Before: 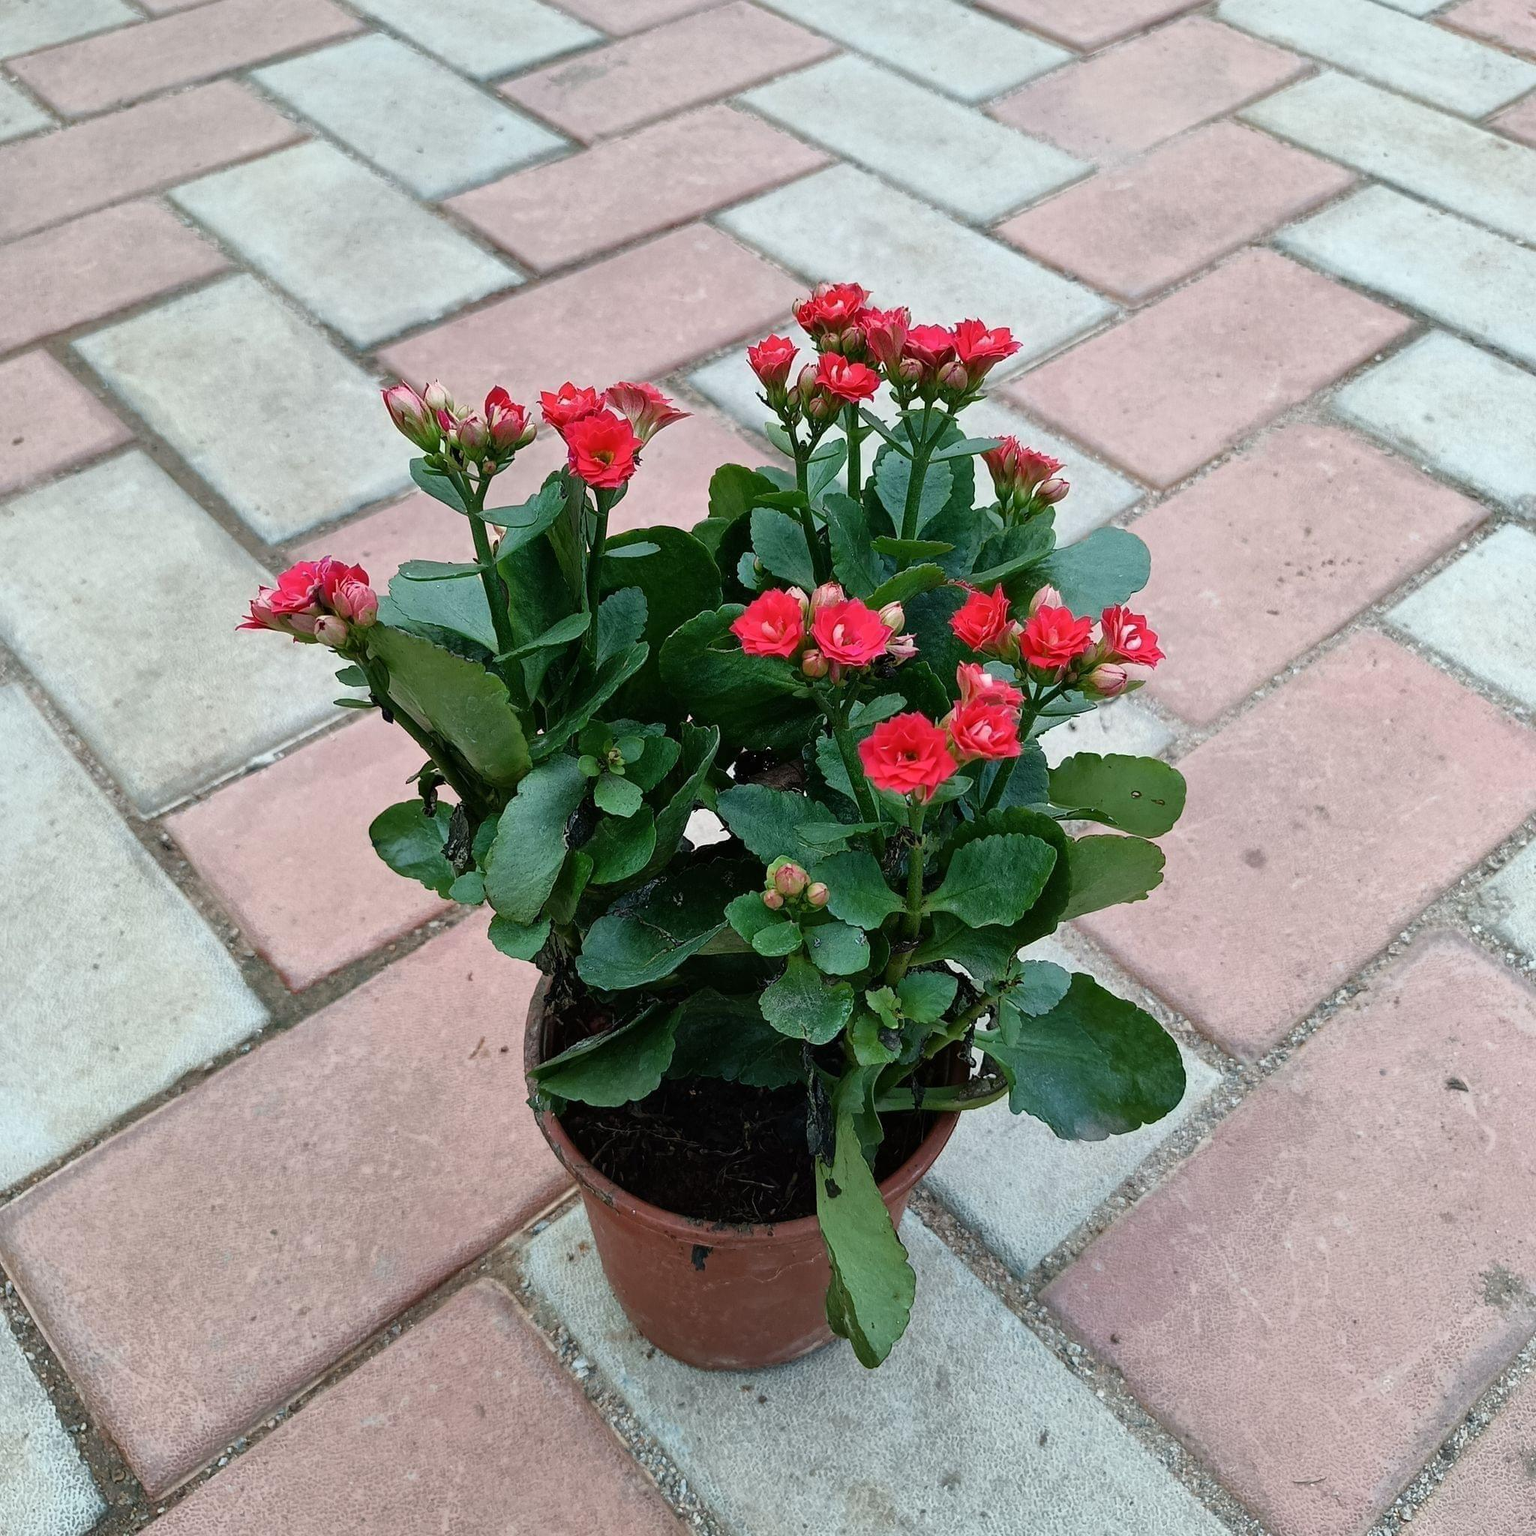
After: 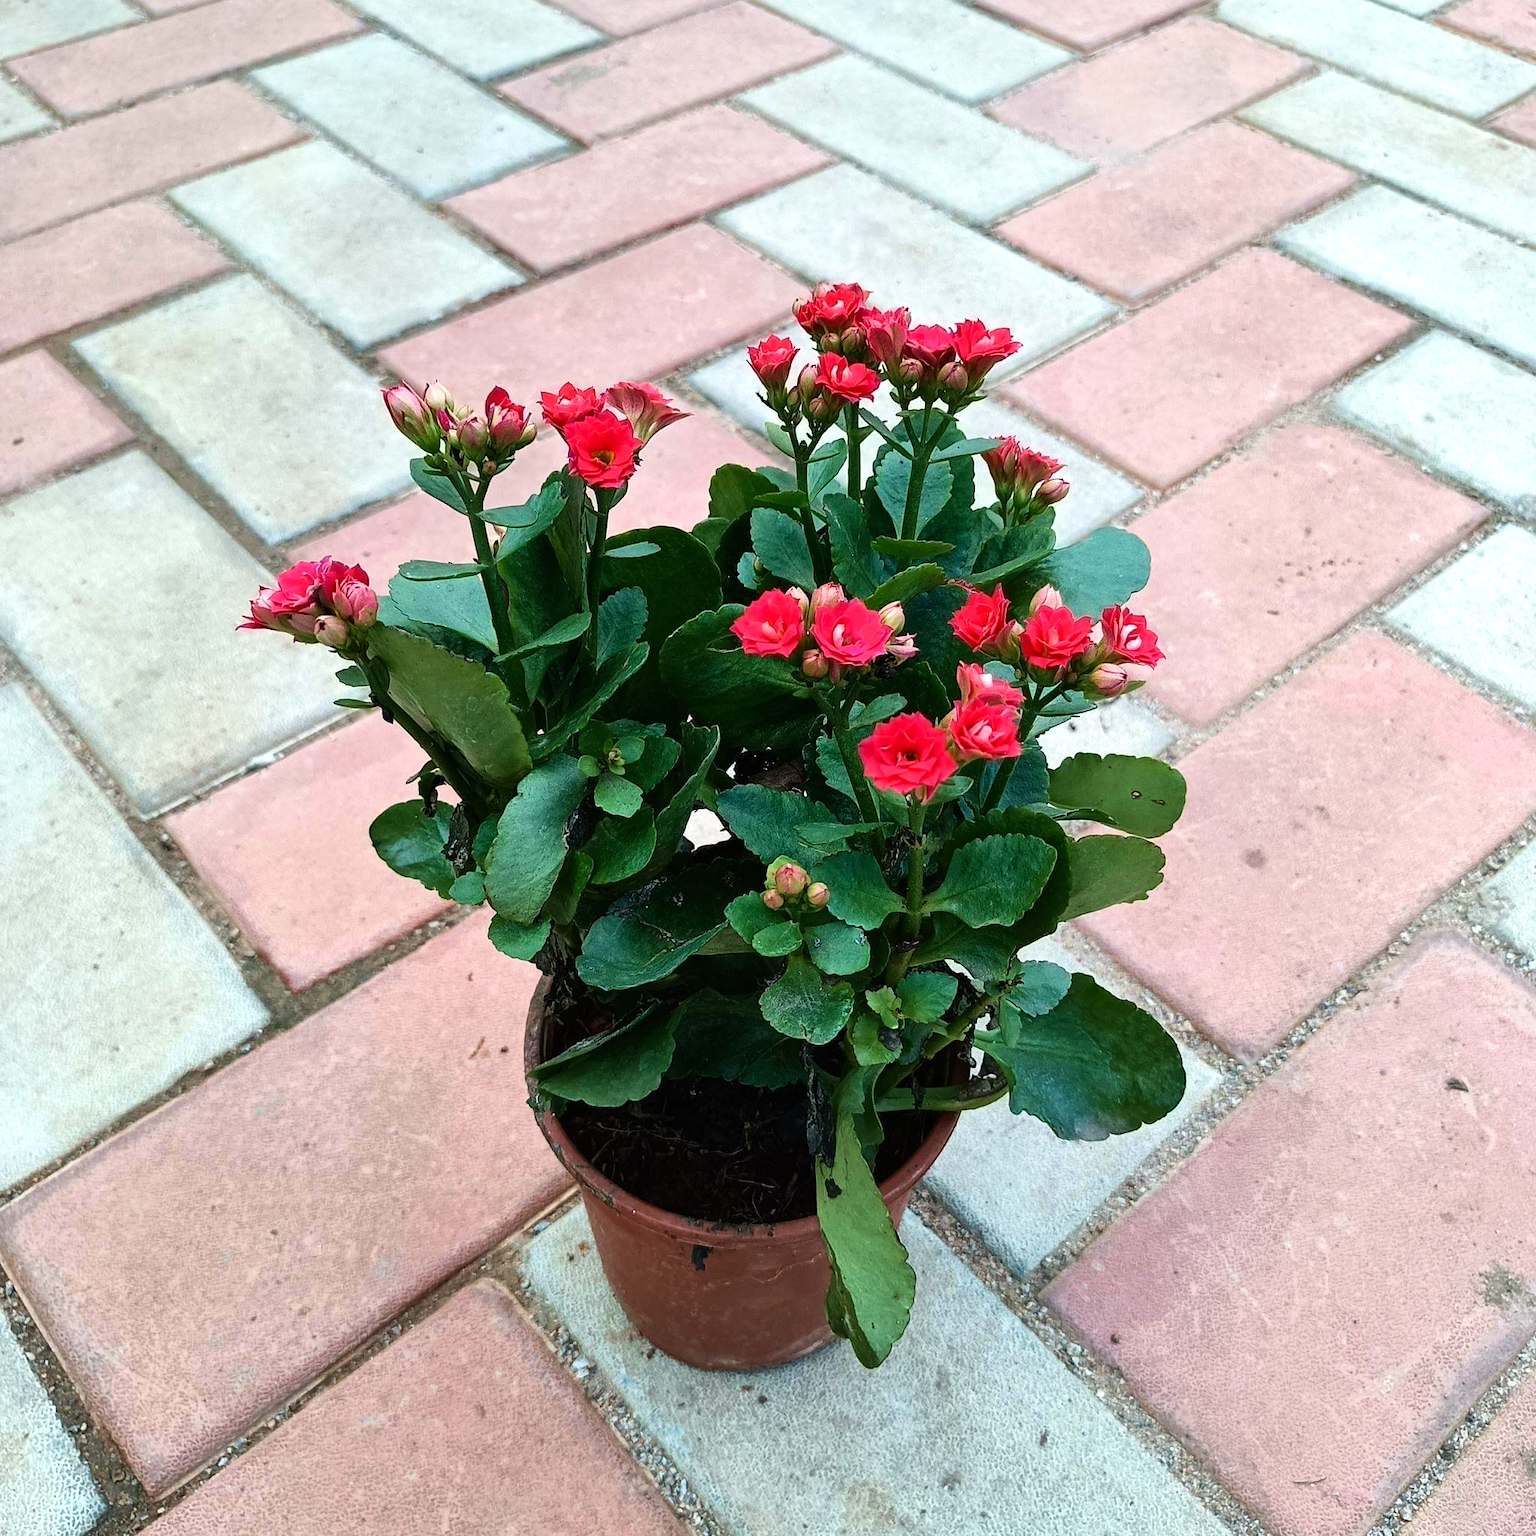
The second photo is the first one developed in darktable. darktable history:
tone equalizer: -8 EV -0.417 EV, -7 EV -0.389 EV, -6 EV -0.333 EV, -5 EV -0.222 EV, -3 EV 0.222 EV, -2 EV 0.333 EV, -1 EV 0.389 EV, +0 EV 0.417 EV, edges refinement/feathering 500, mask exposure compensation -1.57 EV, preserve details no
contrast brightness saturation: contrast 0.1, brightness 0.03, saturation 0.09
velvia: strength 27%
